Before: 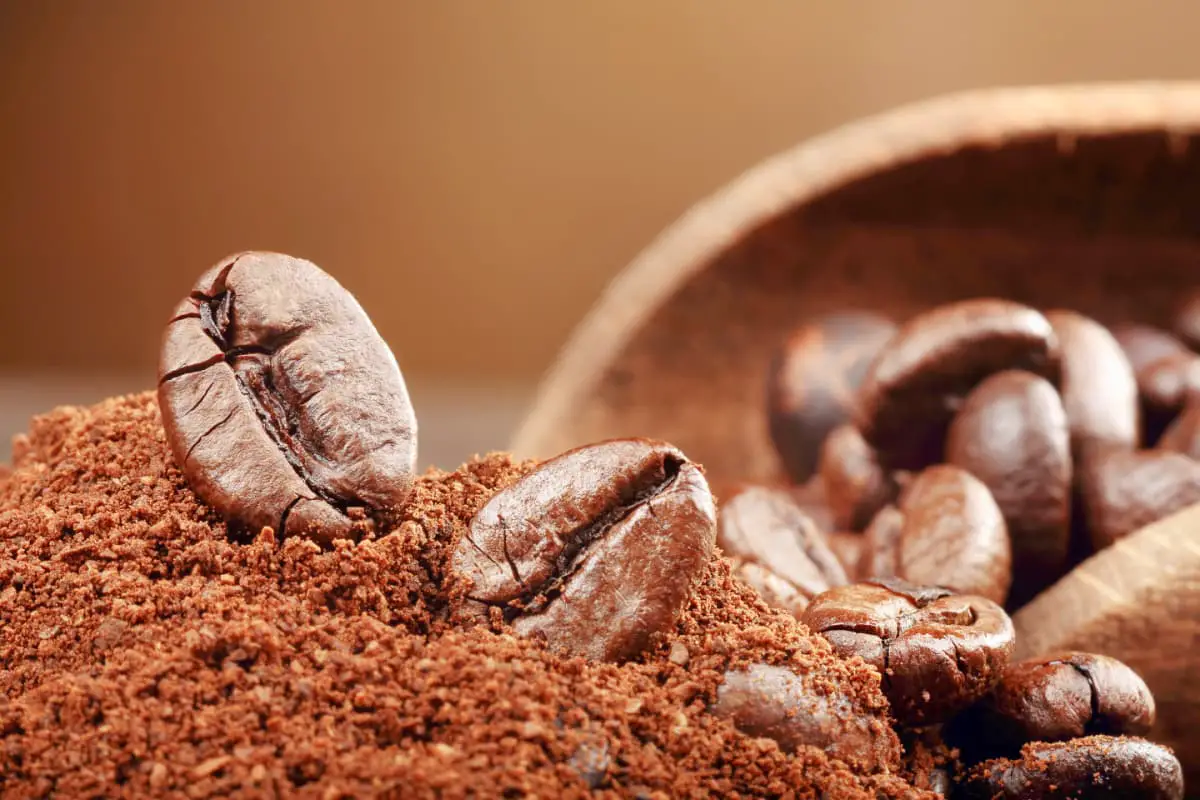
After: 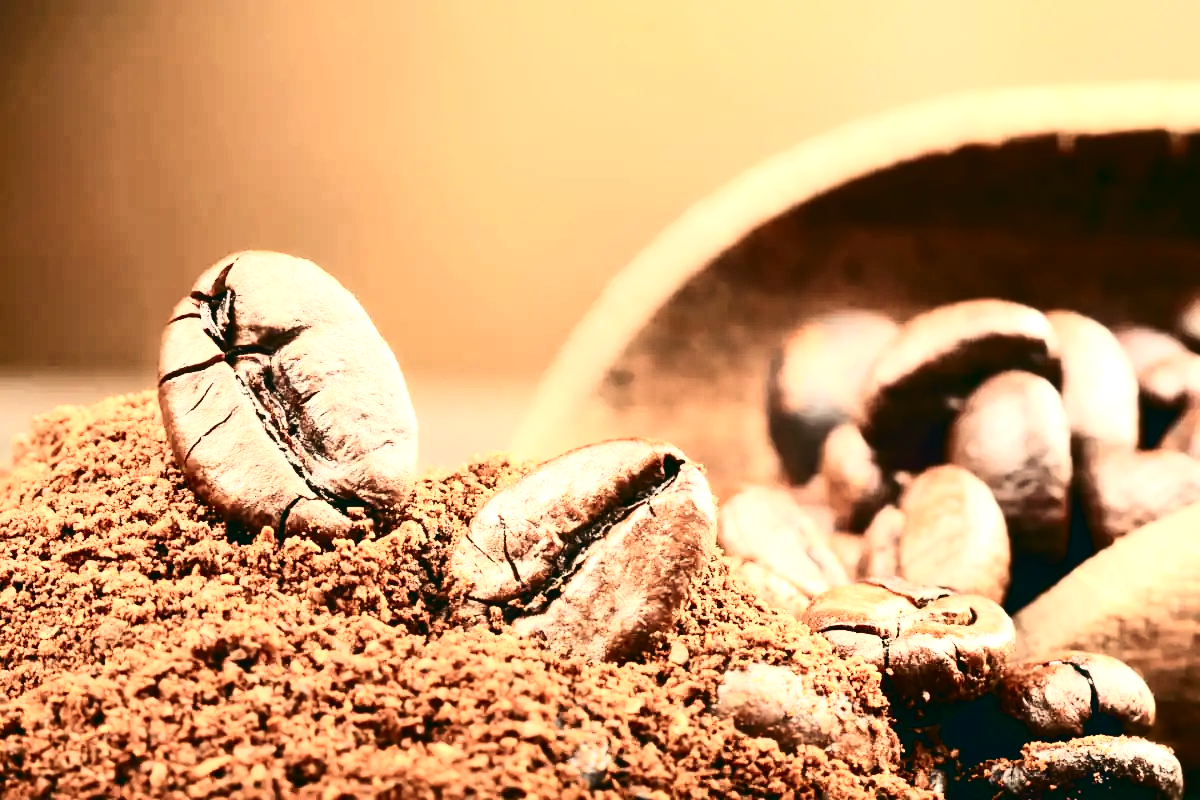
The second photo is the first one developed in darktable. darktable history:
exposure: black level correction 0, exposure 1.1 EV, compensate highlight preservation false
contrast brightness saturation: contrast 0.5, saturation -0.1
color balance: lift [1.005, 0.99, 1.007, 1.01], gamma [1, 1.034, 1.032, 0.966], gain [0.873, 1.055, 1.067, 0.933]
